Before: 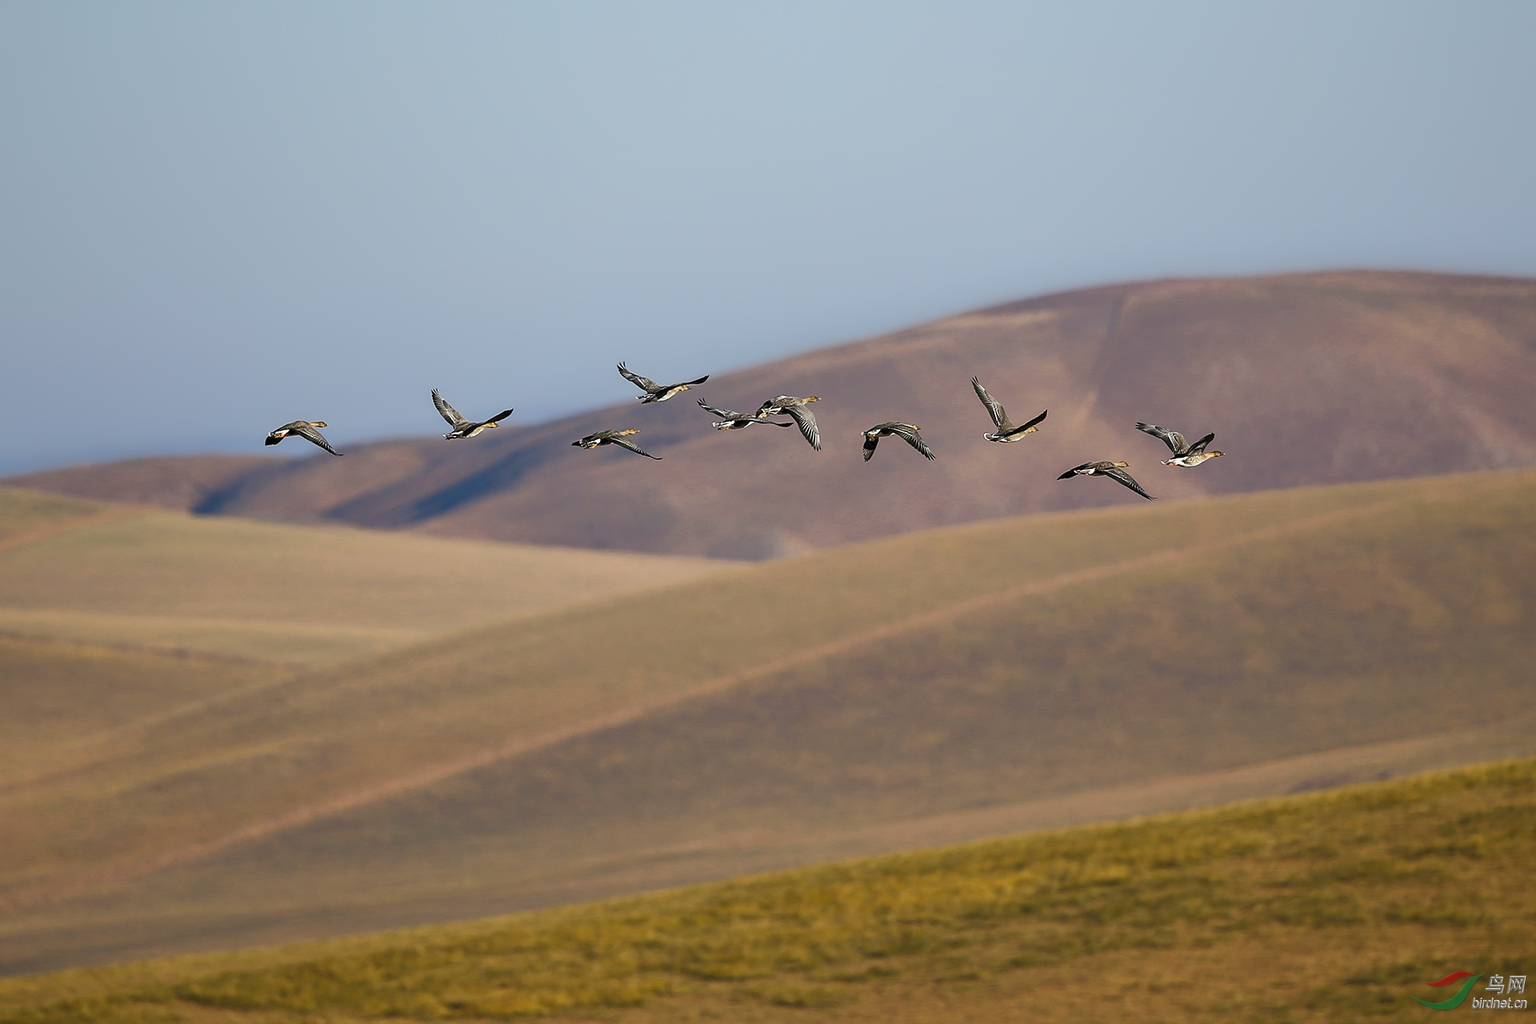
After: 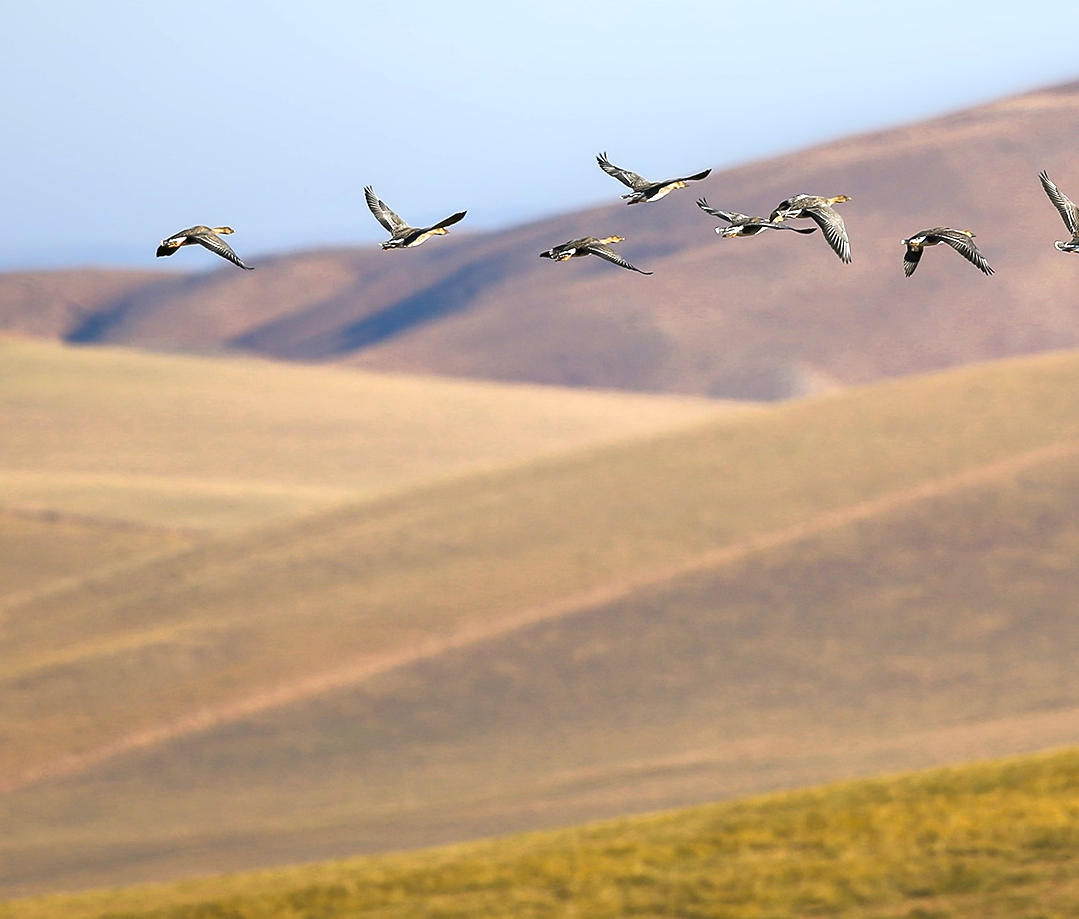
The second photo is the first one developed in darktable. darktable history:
exposure: black level correction 0, exposure 0.896 EV, compensate highlight preservation false
crop: left 9.134%, top 23.505%, right 34.663%, bottom 4.695%
